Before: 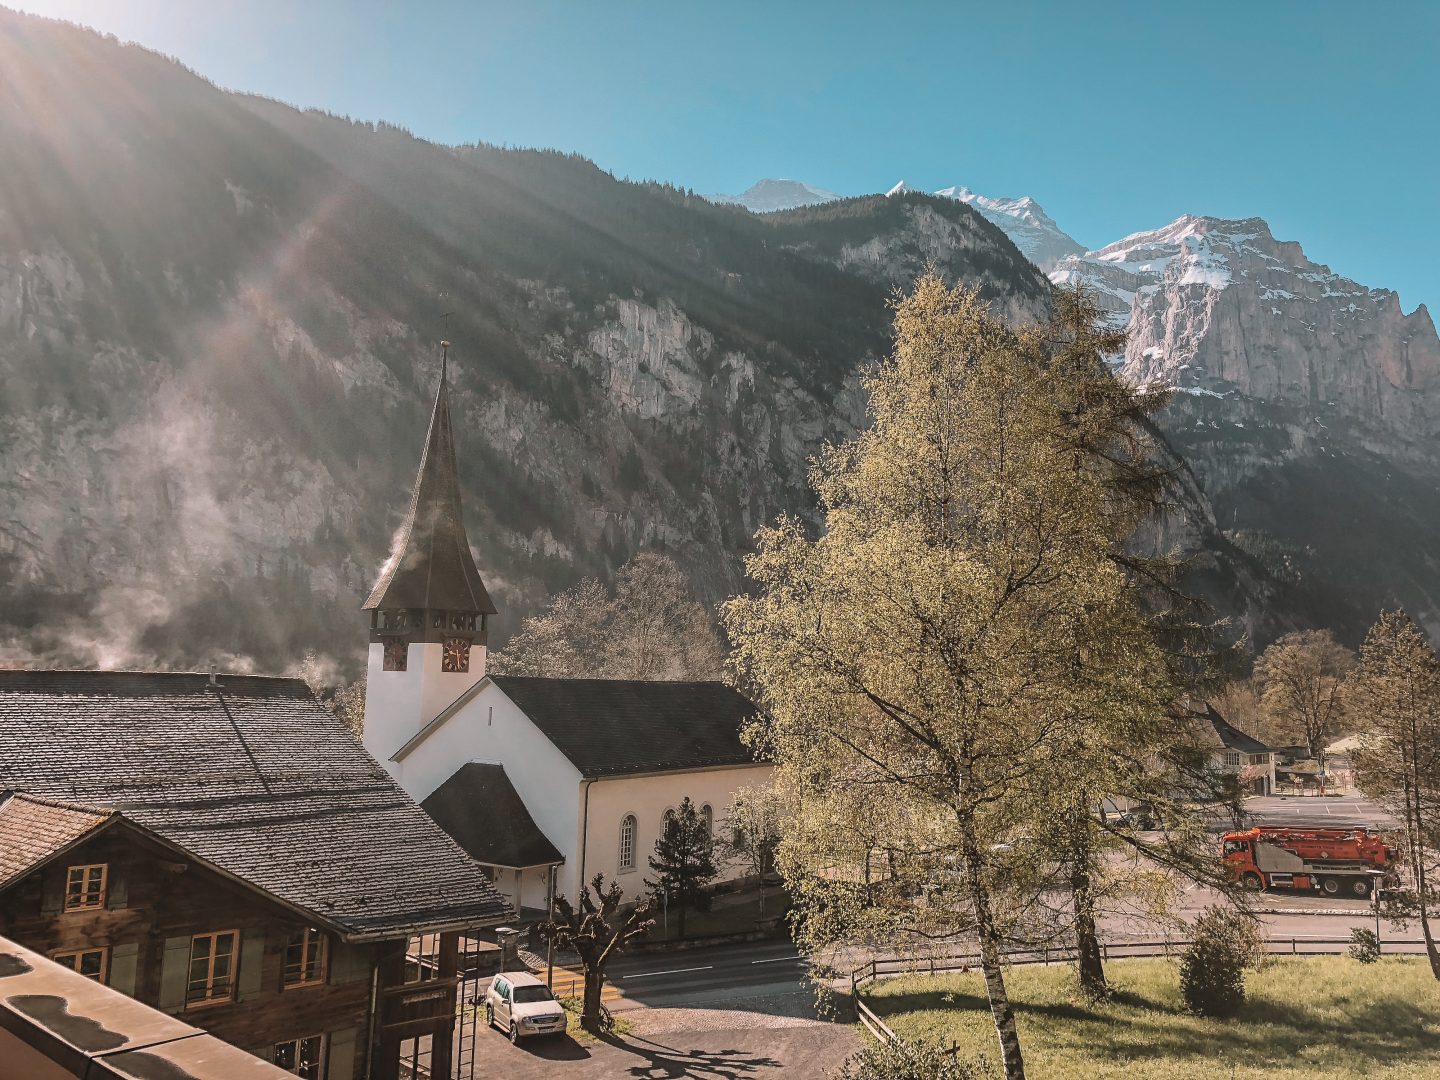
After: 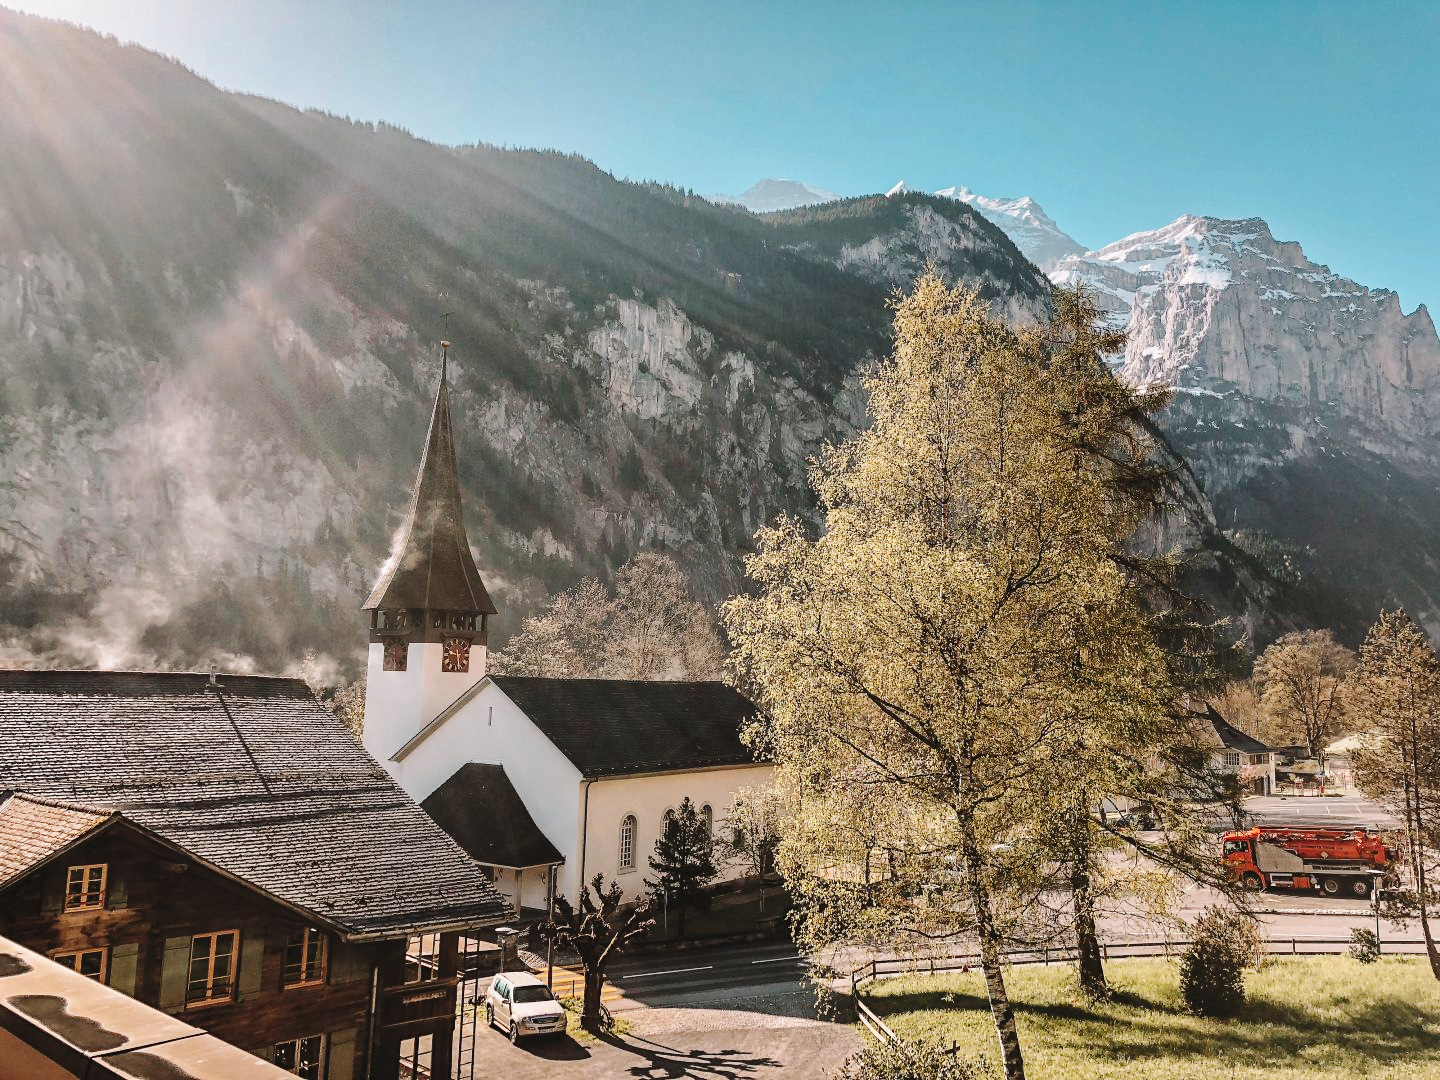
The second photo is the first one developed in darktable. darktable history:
base curve: curves: ch0 [(0, 0) (0.036, 0.025) (0.121, 0.166) (0.206, 0.329) (0.605, 0.79) (1, 1)], preserve colors none
shadows and highlights: soften with gaussian
